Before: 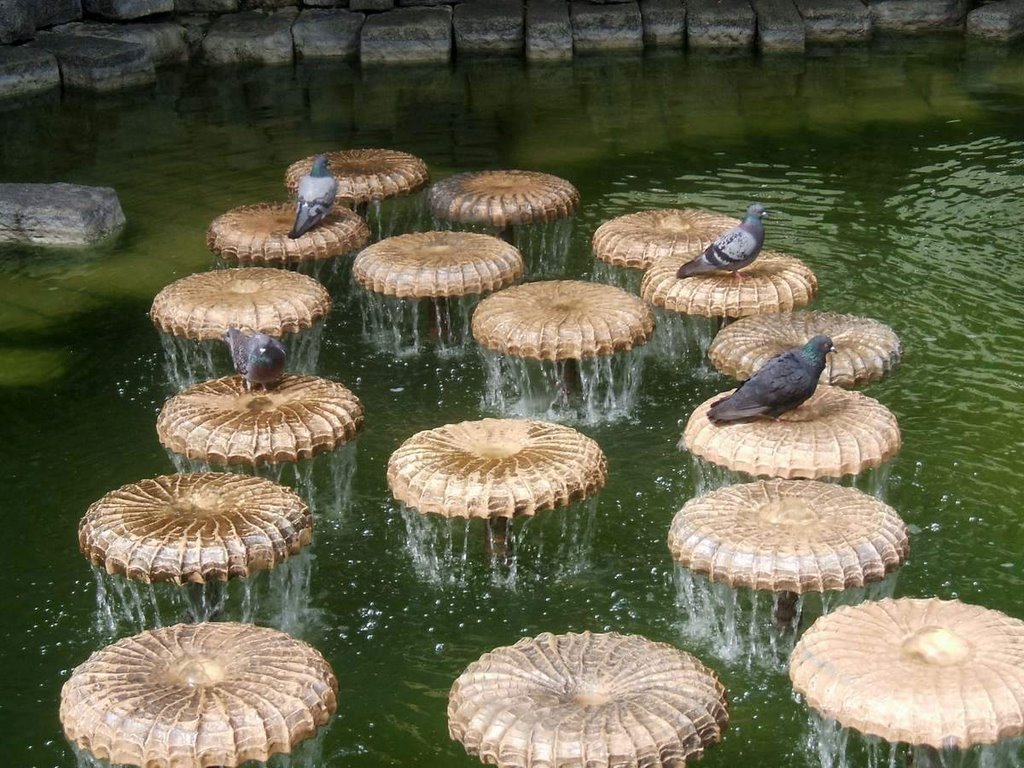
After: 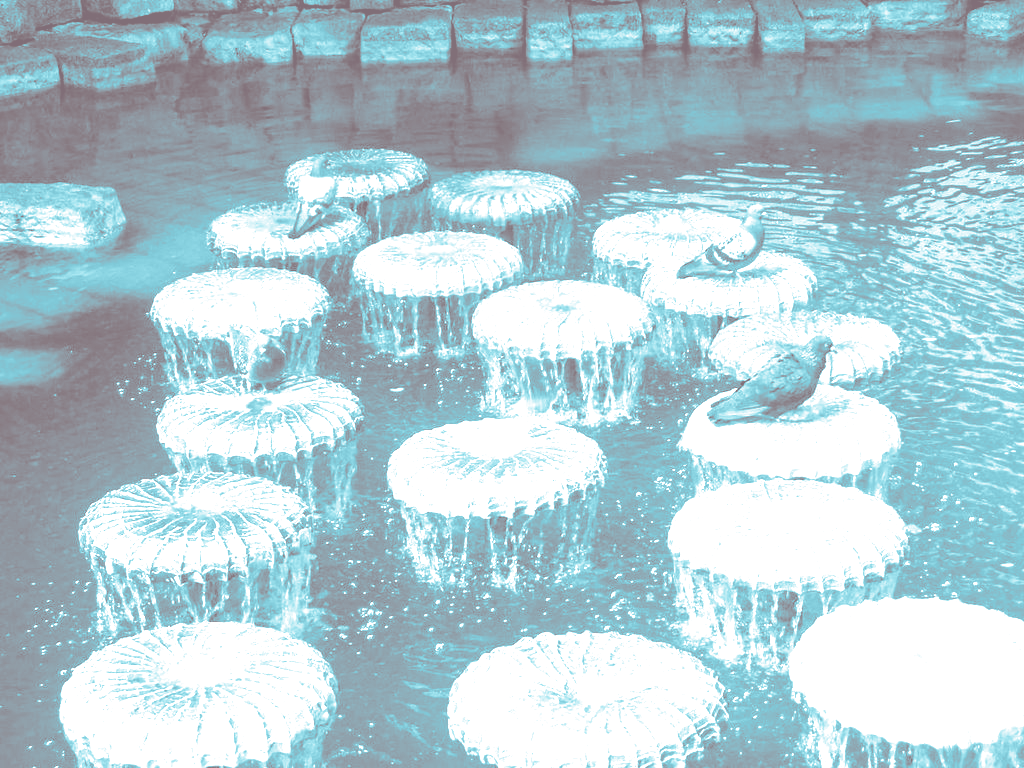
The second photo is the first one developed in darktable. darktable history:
color balance rgb: perceptual saturation grading › global saturation 20%, perceptual saturation grading › highlights 2.68%, perceptual saturation grading › shadows 50%
local contrast: on, module defaults
split-toning: shadows › hue 327.6°, highlights › hue 198°, highlights › saturation 0.55, balance -21.25, compress 0%
haze removal: compatibility mode true, adaptive false
base curve: curves: ch0 [(0, 0) (0.303, 0.277) (1, 1)]
colorize: hue 25.2°, saturation 83%, source mix 82%, lightness 79%, version 1
